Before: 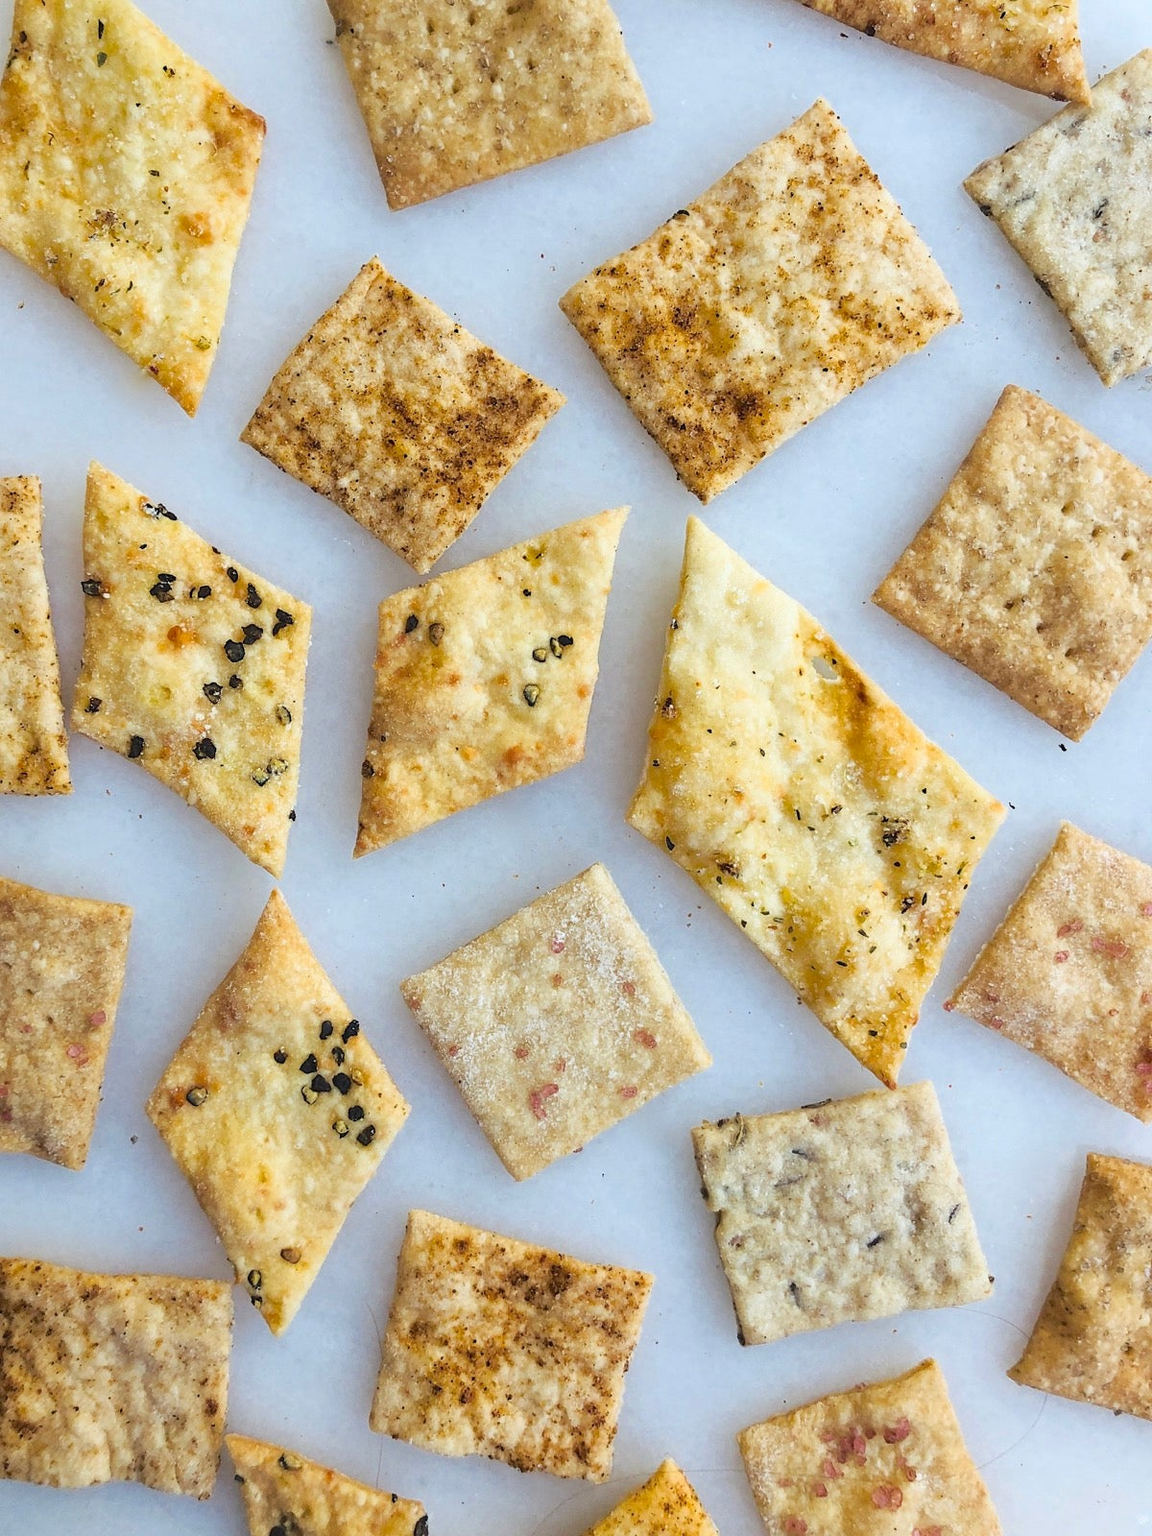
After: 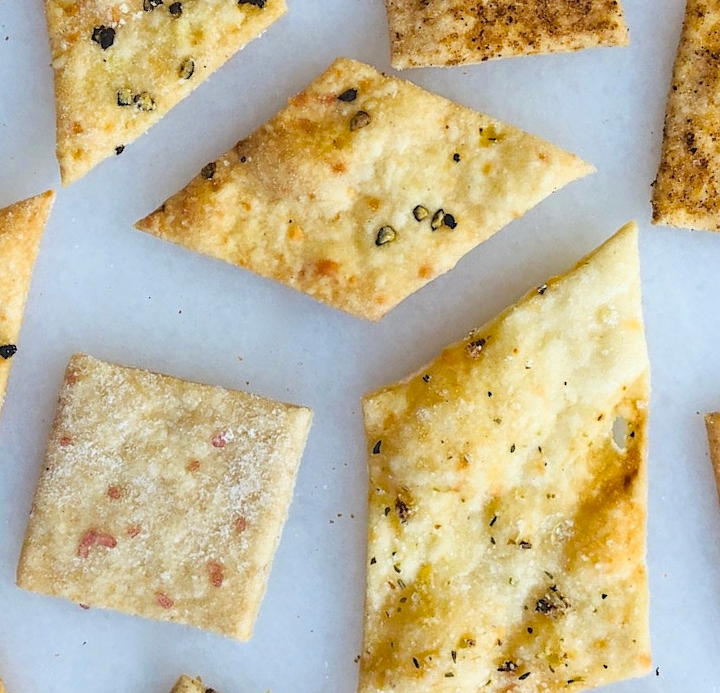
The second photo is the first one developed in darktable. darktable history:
crop and rotate: angle -44.92°, top 16.732%, right 0.942%, bottom 11.719%
color balance rgb: linear chroma grading › shadows 16.554%, perceptual saturation grading › global saturation 0.778%
